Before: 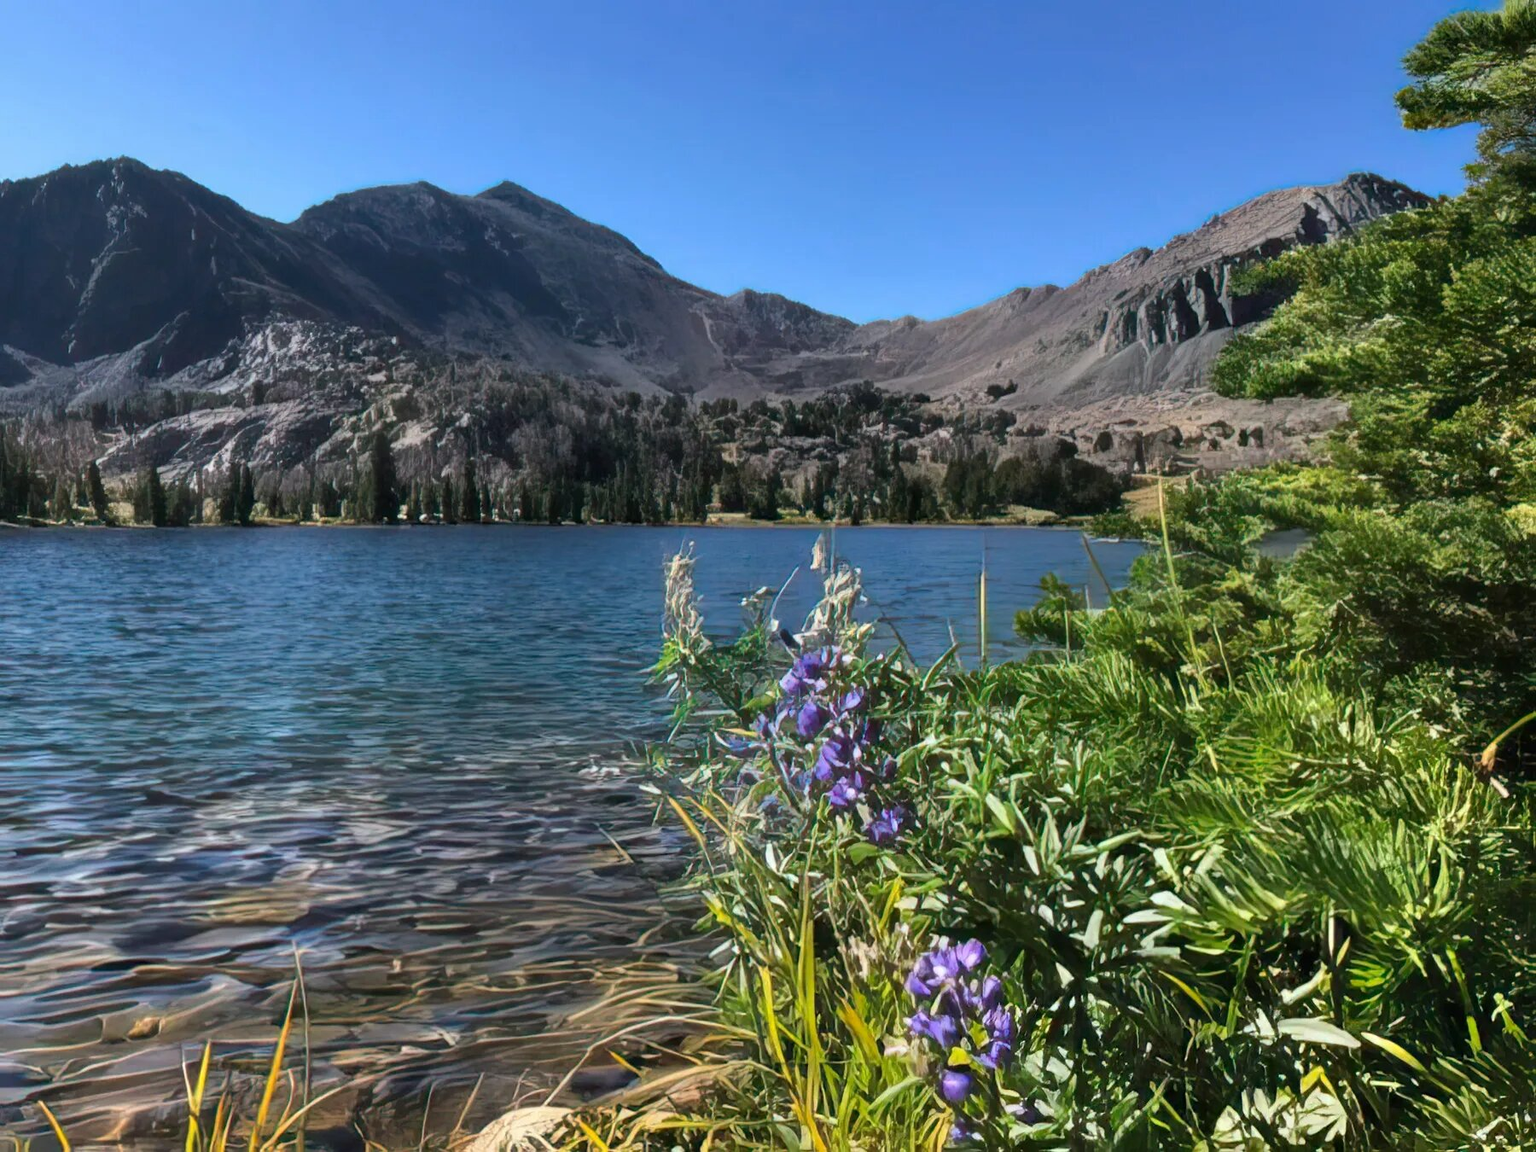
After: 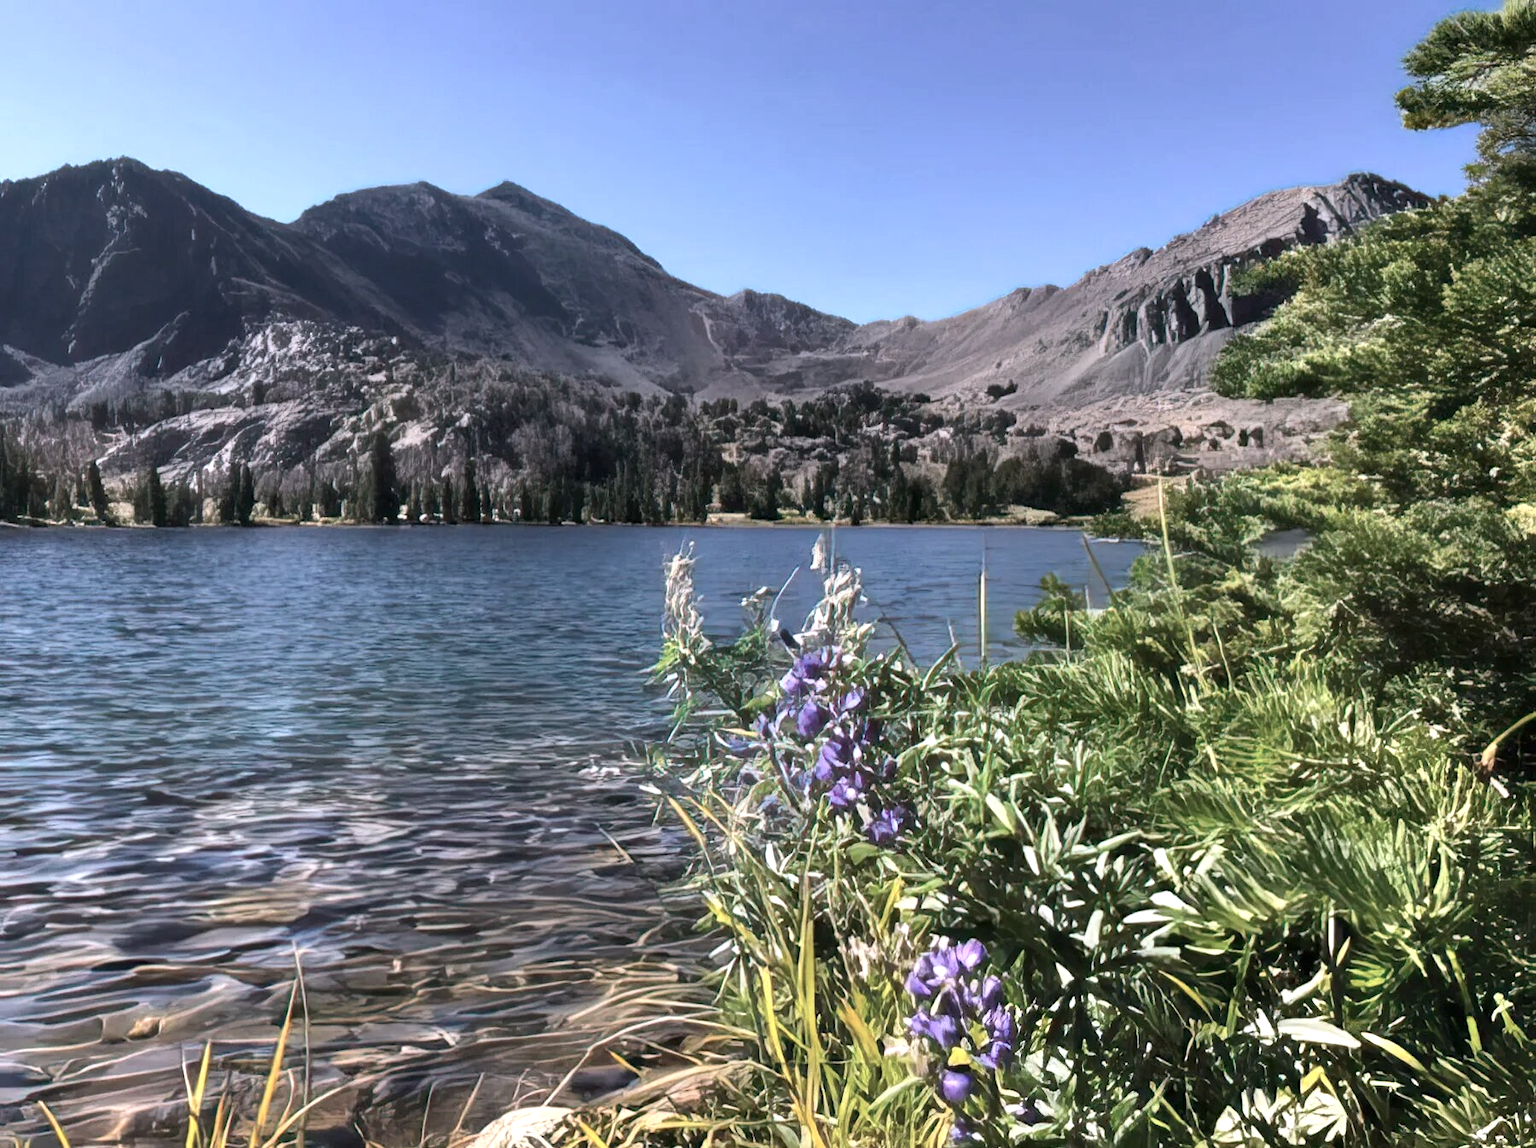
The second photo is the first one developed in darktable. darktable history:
crop: top 0.05%, bottom 0.098%
contrast brightness saturation: contrast 0.1, saturation -0.36
white balance: red 1.05, blue 1.072
exposure: black level correction 0.001, exposure 0.5 EV, compensate exposure bias true, compensate highlight preservation false
